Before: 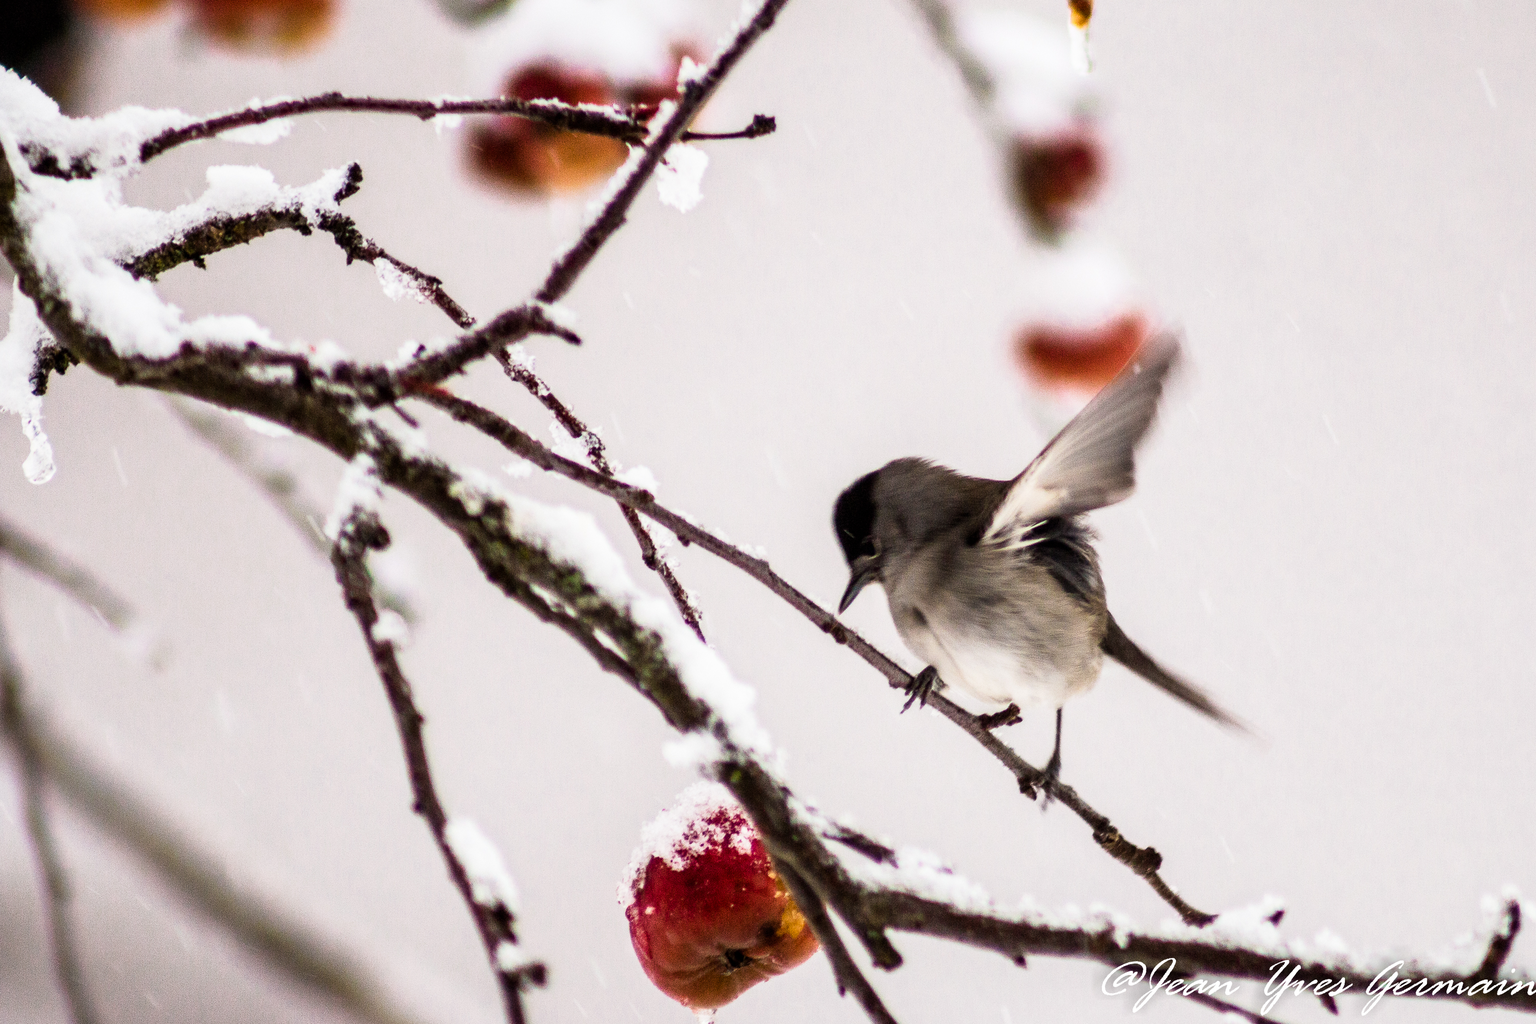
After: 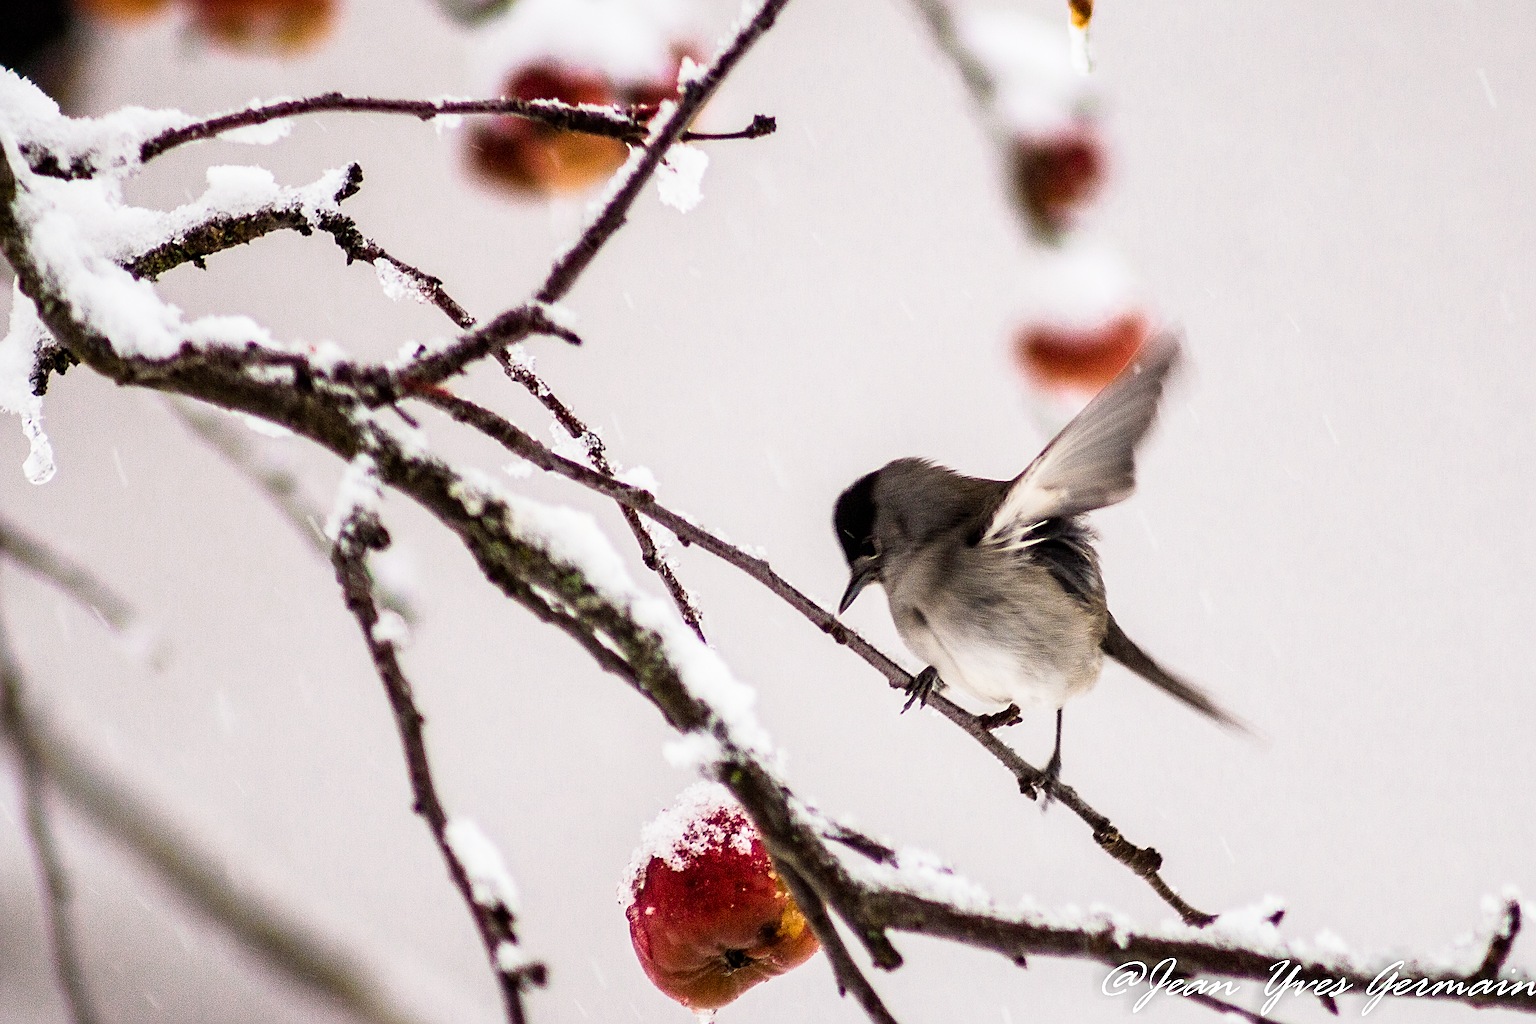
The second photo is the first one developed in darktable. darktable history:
sharpen: radius 2.606, amount 0.688
